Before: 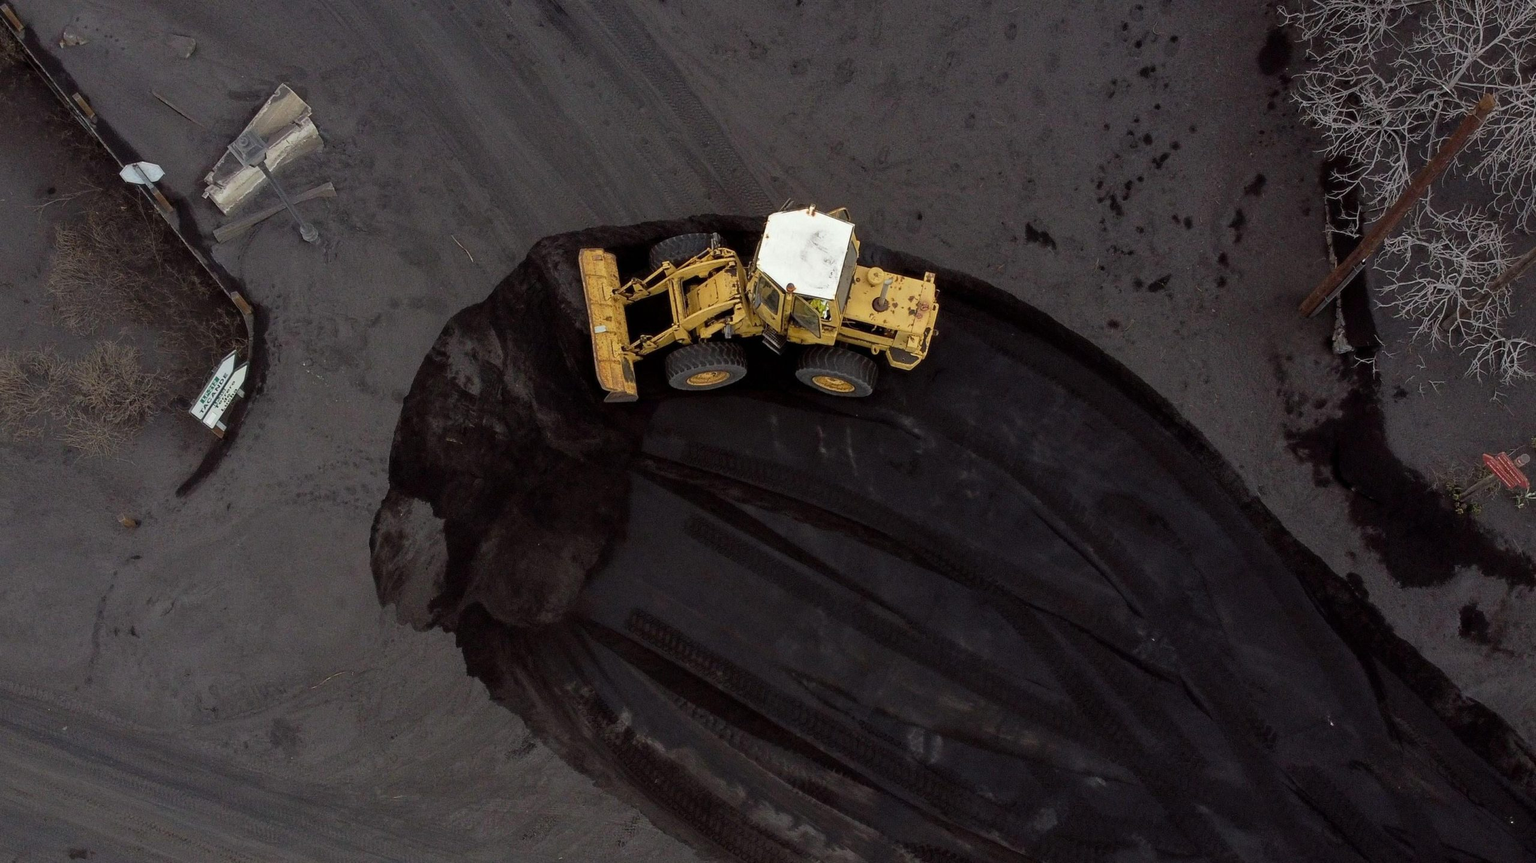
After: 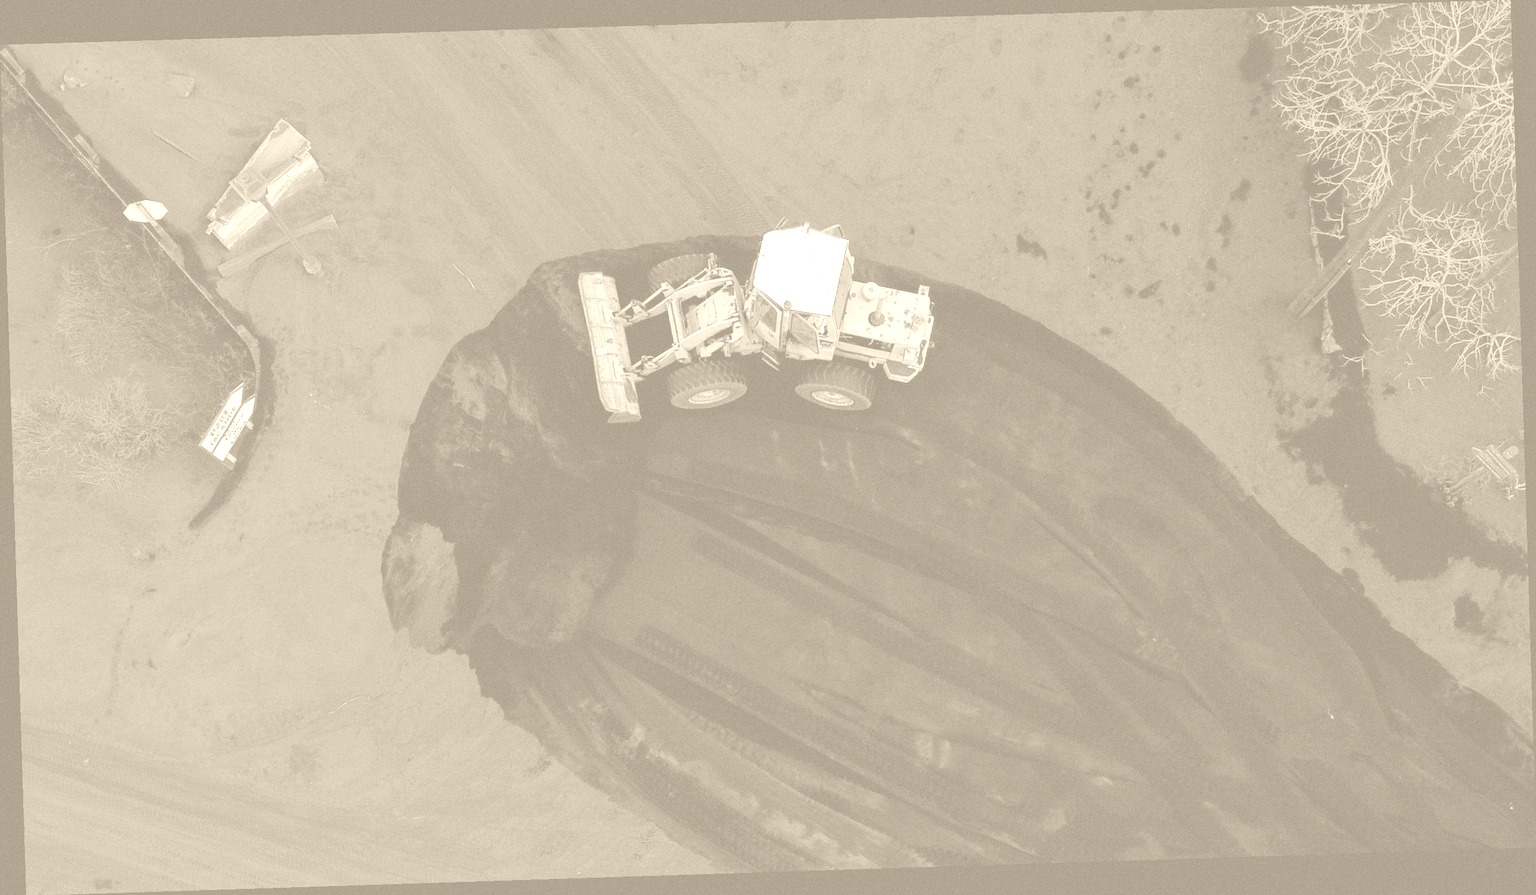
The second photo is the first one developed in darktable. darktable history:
color balance rgb: perceptual saturation grading › global saturation 20%, perceptual saturation grading › highlights -25%, perceptual saturation grading › shadows 25%
white balance: red 0.986, blue 1.01
color correction: highlights a* 1.83, highlights b* 34.02, shadows a* -36.68, shadows b* -5.48
tone equalizer: on, module defaults
rotate and perspective: rotation -1.77°, lens shift (horizontal) 0.004, automatic cropping off
colorize: hue 36°, saturation 71%, lightness 80.79%
exposure: black level correction 0.002, exposure -0.1 EV, compensate highlight preservation false
grain: coarseness 0.09 ISO
